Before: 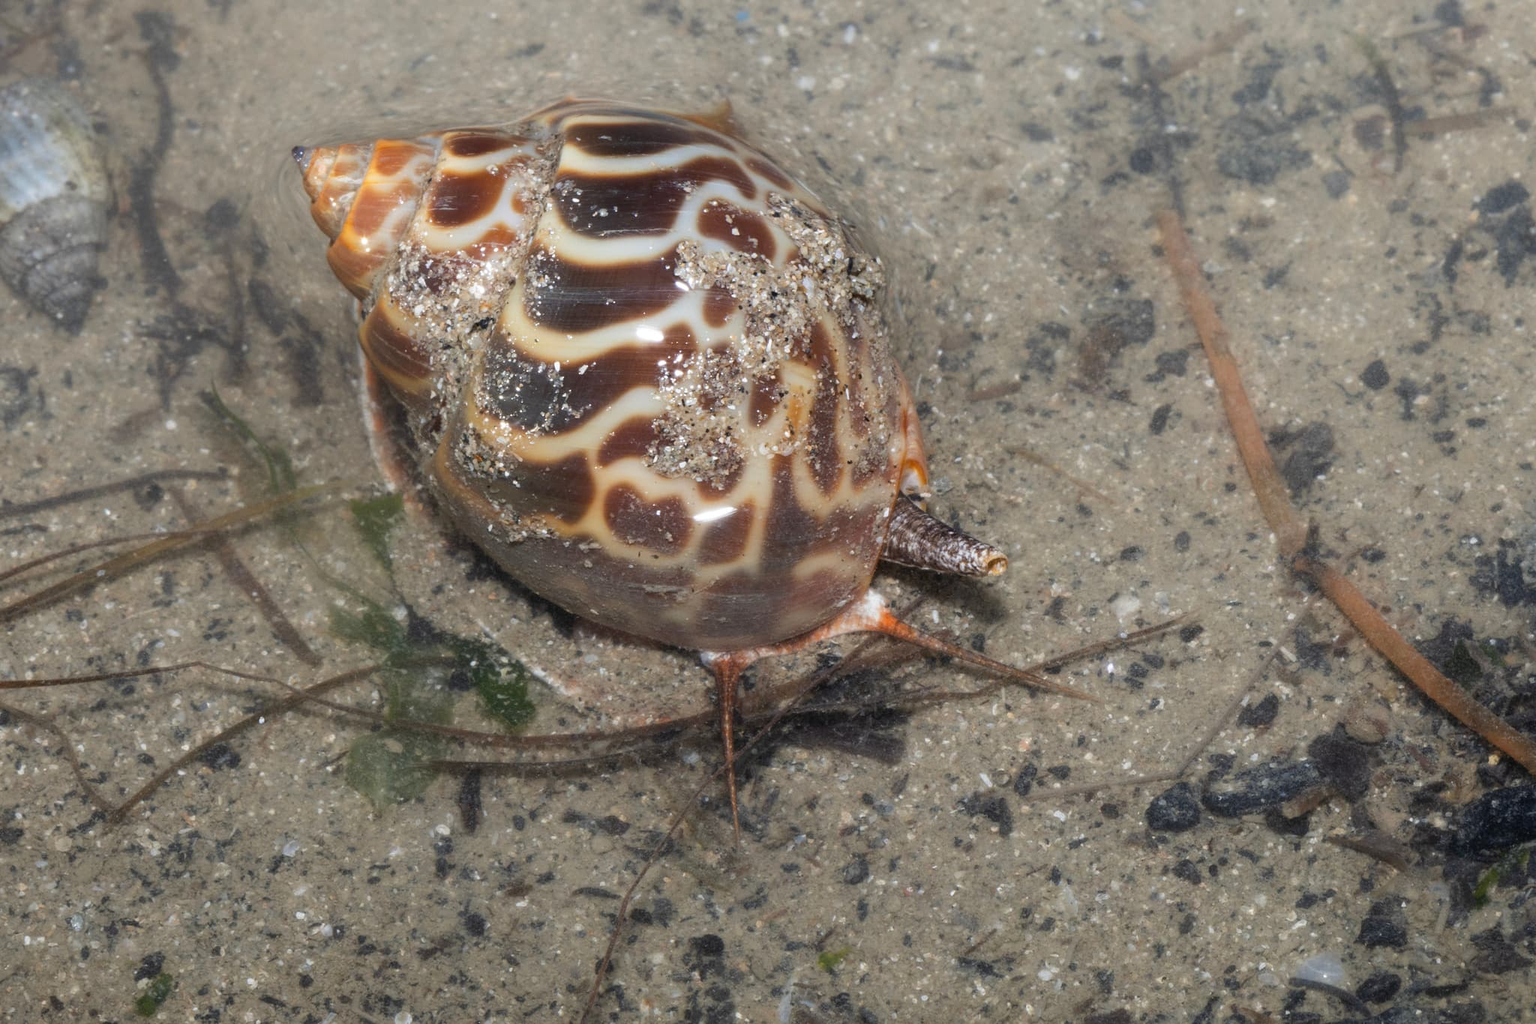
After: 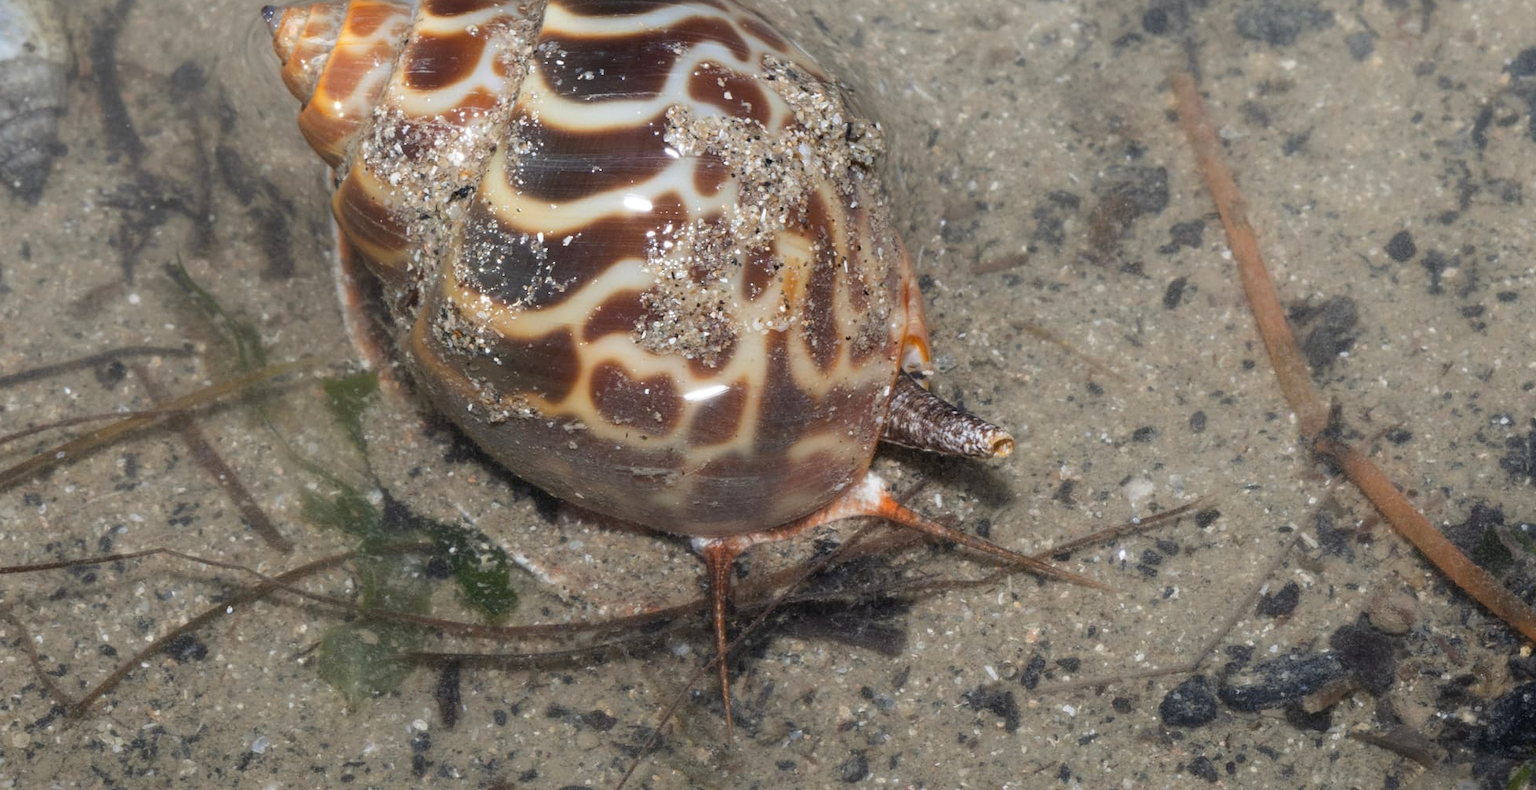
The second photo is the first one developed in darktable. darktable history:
crop and rotate: left 2.834%, top 13.82%, right 2.086%, bottom 12.824%
